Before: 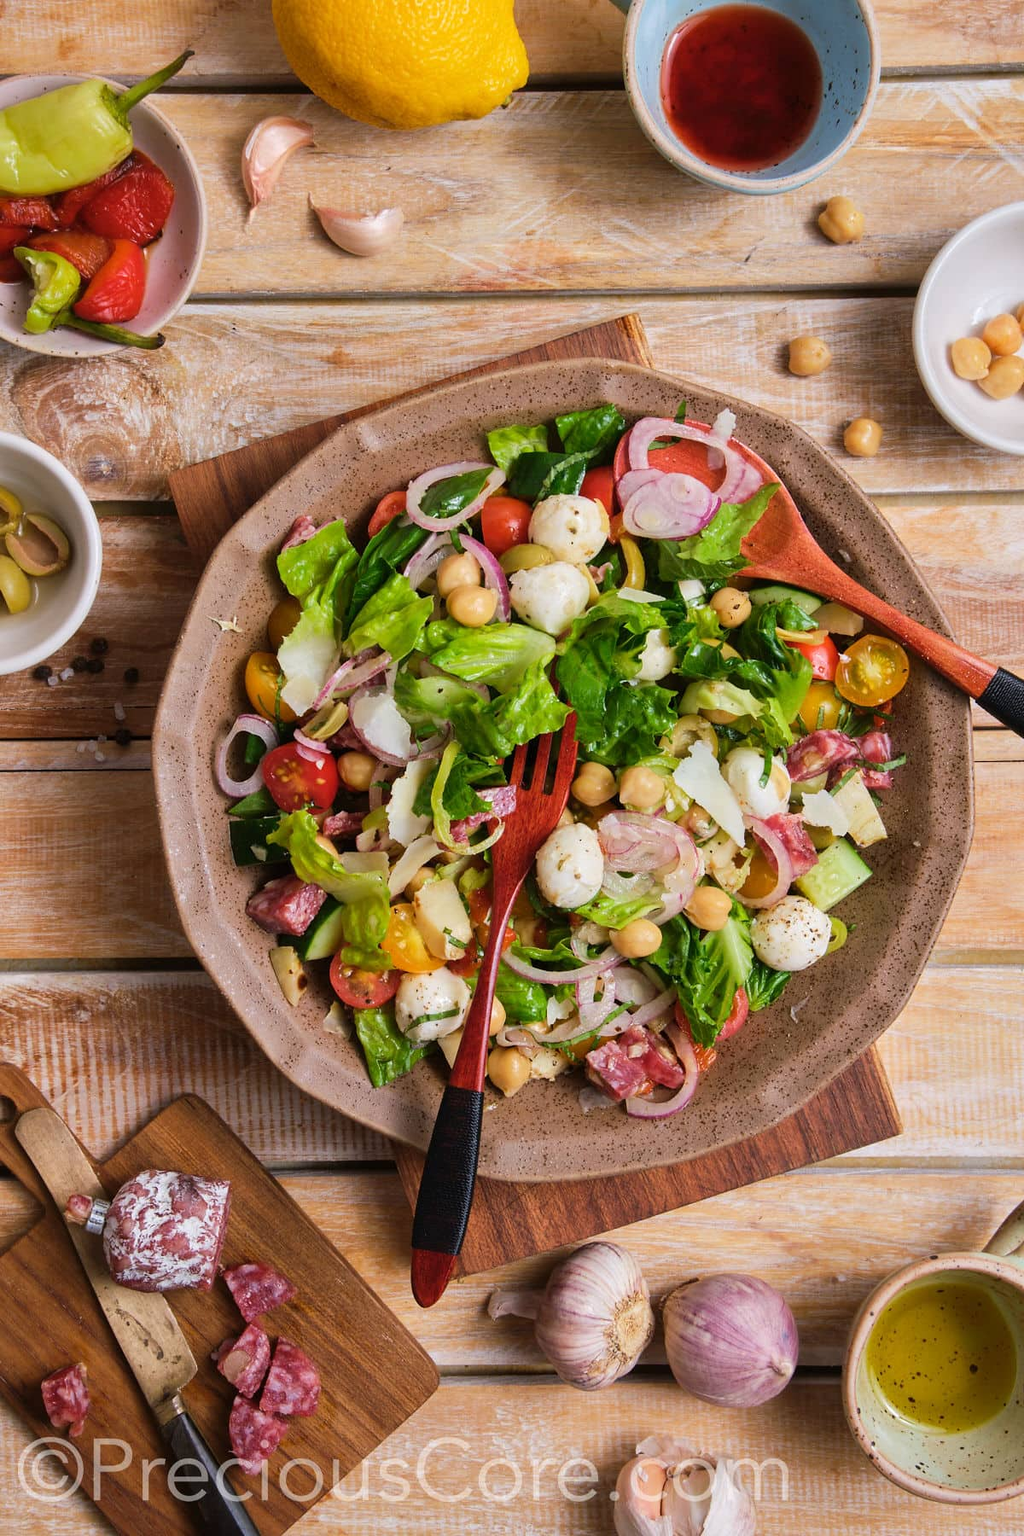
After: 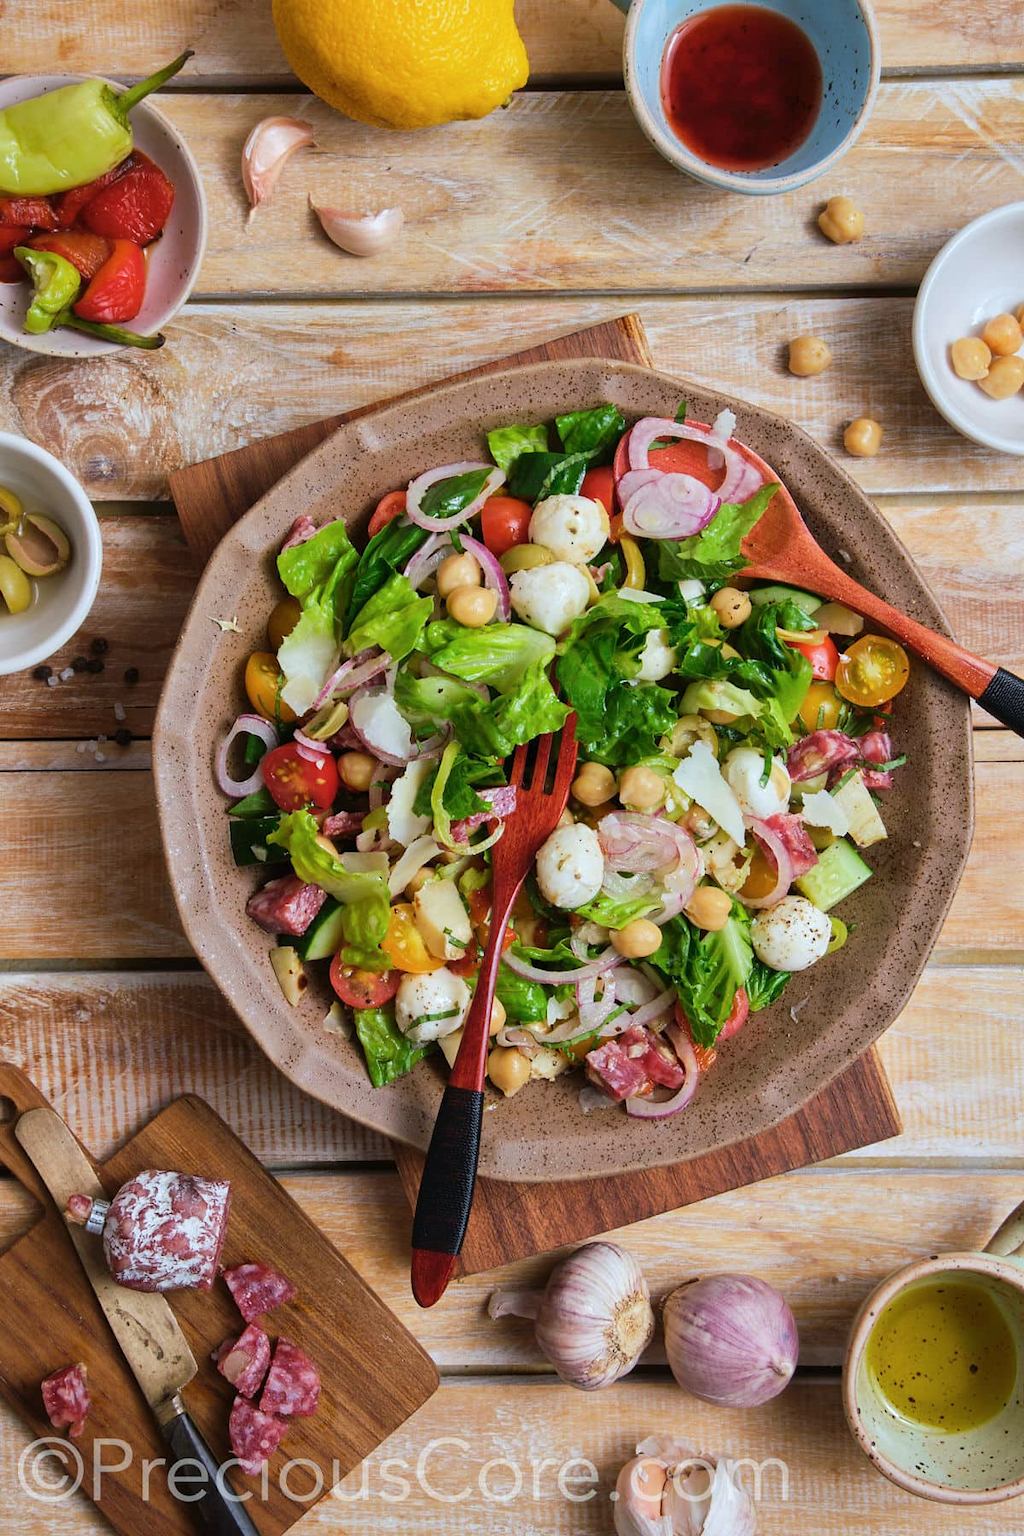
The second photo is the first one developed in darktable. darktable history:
color calibration: illuminant Planckian (black body), adaptation linear Bradford (ICC v4), x 0.36, y 0.366, temperature 4486.57 K
